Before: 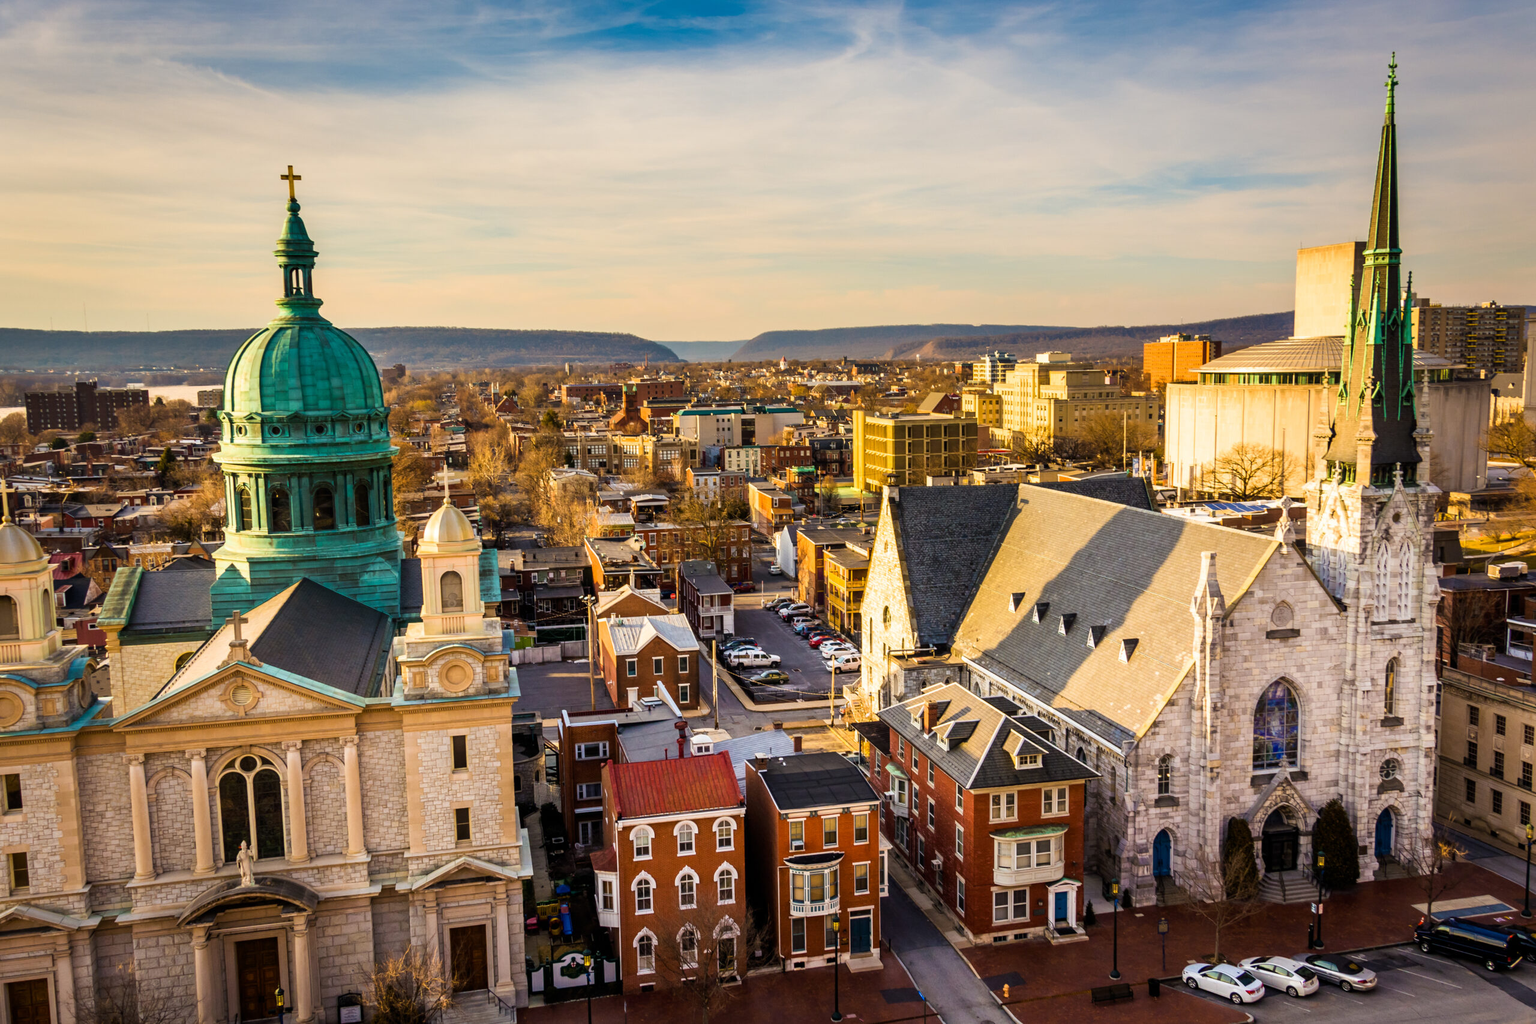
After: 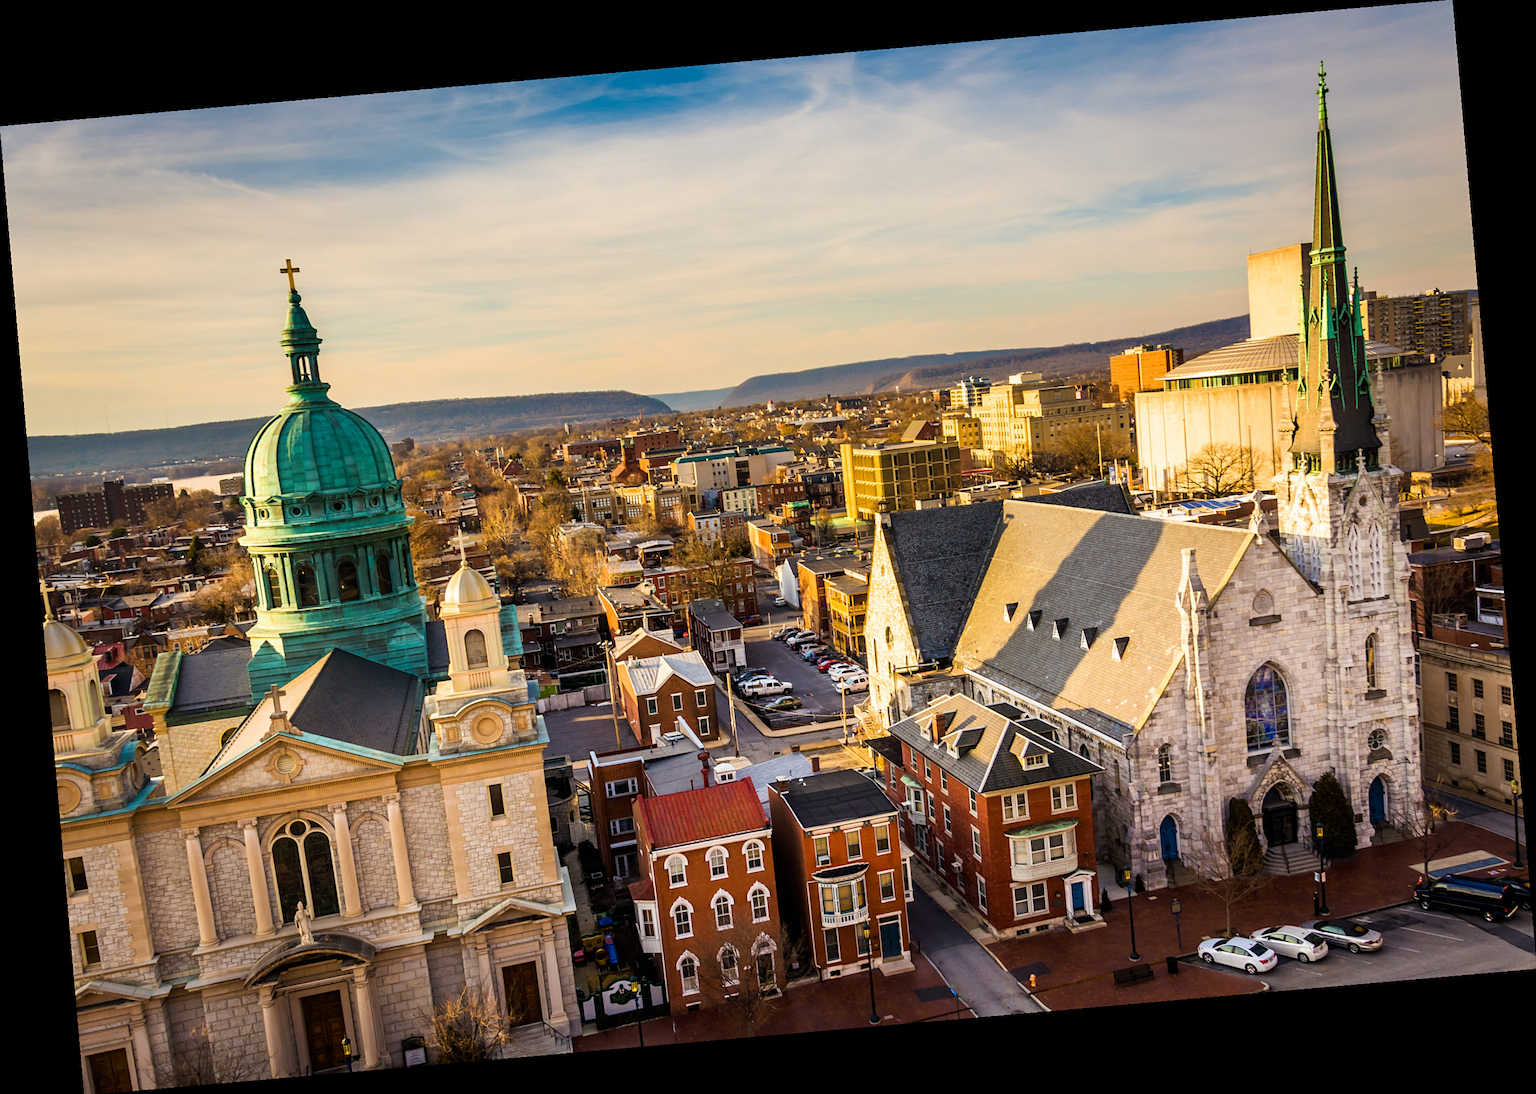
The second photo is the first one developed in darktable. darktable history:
sharpen: amount 0.2
rotate and perspective: rotation -4.98°, automatic cropping off
